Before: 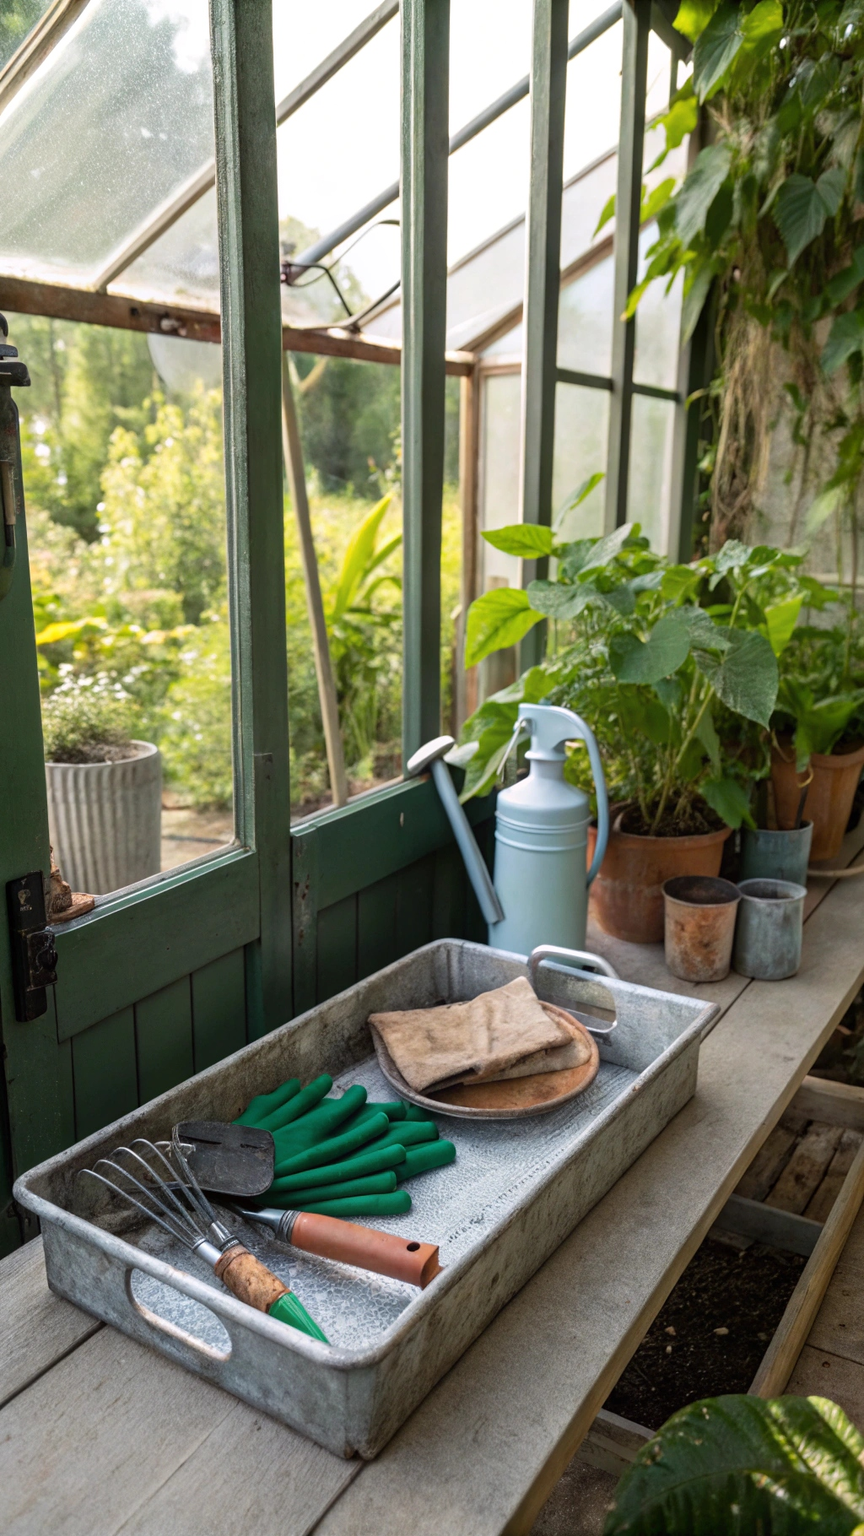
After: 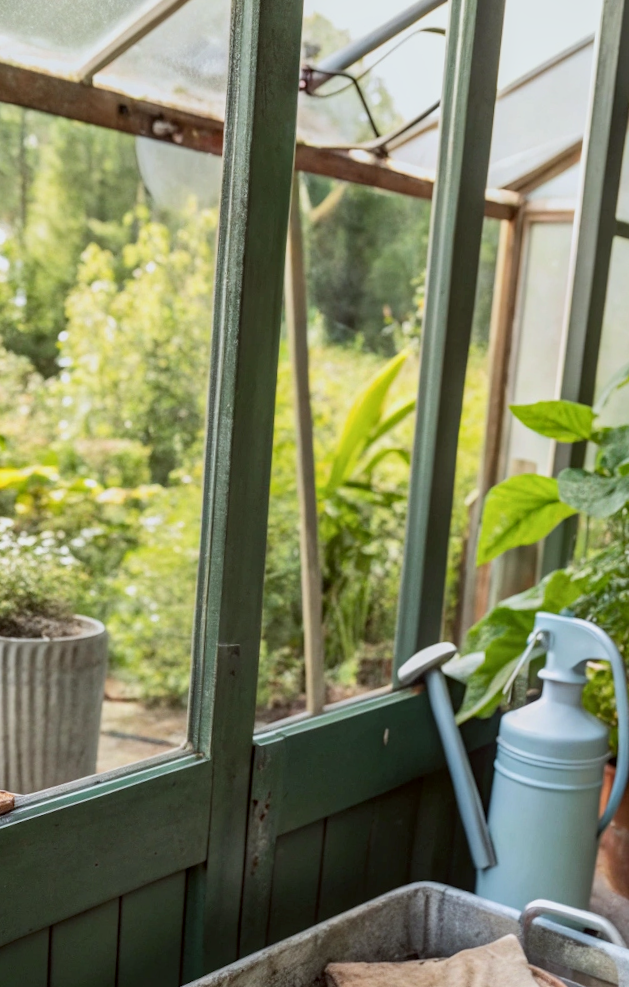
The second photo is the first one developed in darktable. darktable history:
crop and rotate: angle -5.04°, left 2.002%, top 7.034%, right 27.204%, bottom 30.45%
local contrast: on, module defaults
color correction: highlights a* -2.83, highlights b* -2.23, shadows a* 2.23, shadows b* 2.92
tone equalizer: -8 EV -0.001 EV, -7 EV 0.004 EV, -6 EV -0.015 EV, -5 EV 0.011 EV, -4 EV -0.017 EV, -3 EV 0.037 EV, -2 EV -0.059 EV, -1 EV -0.285 EV, +0 EV -0.573 EV, edges refinement/feathering 500, mask exposure compensation -1.57 EV, preserve details no
